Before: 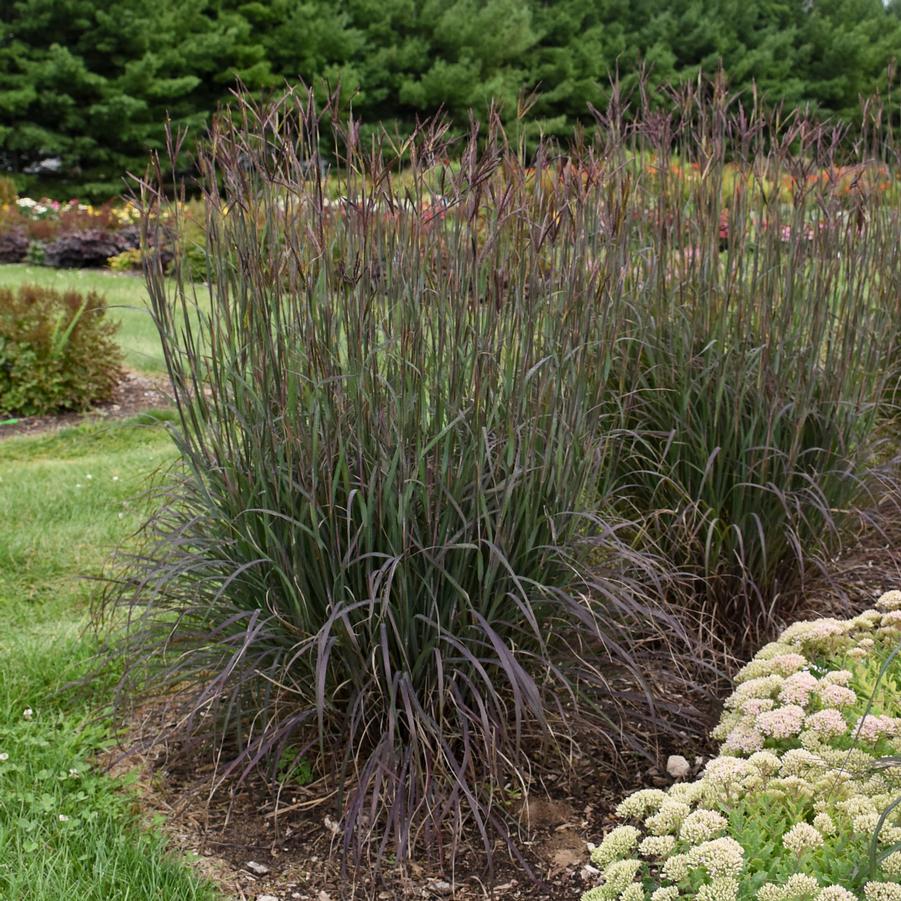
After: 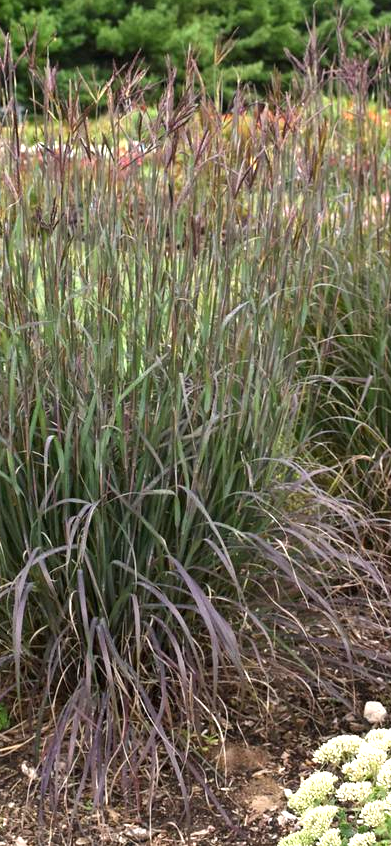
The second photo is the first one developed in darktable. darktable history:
crop: left 33.726%, top 6.071%, right 22.771%
exposure: black level correction 0, exposure 1 EV, compensate exposure bias true, compensate highlight preservation false
